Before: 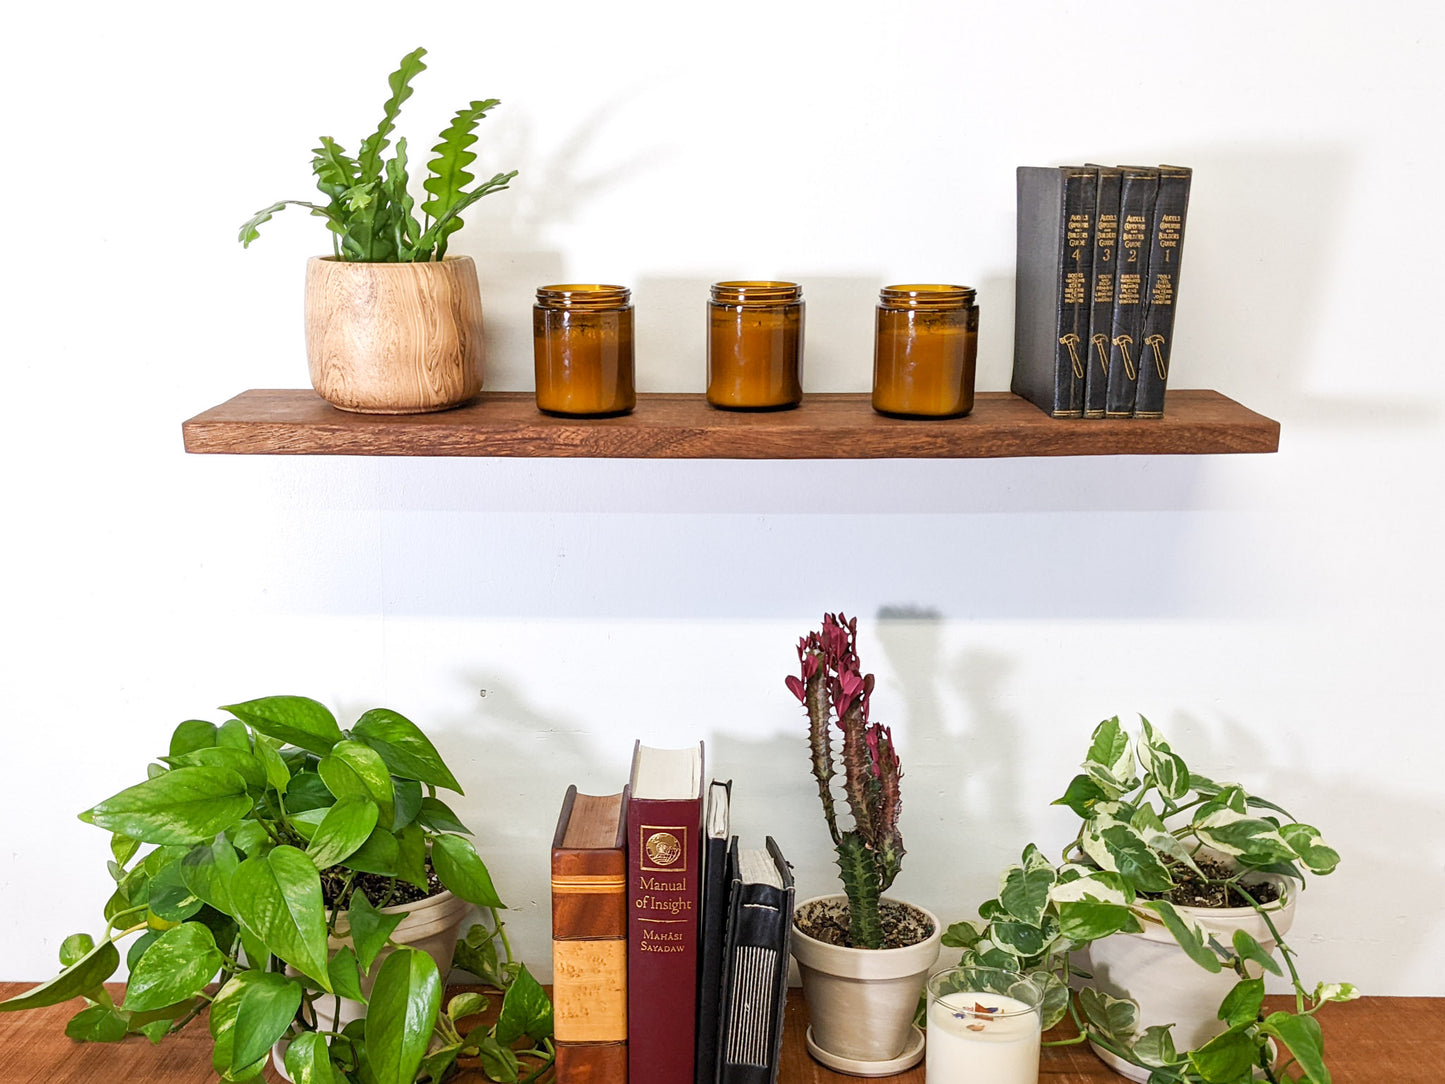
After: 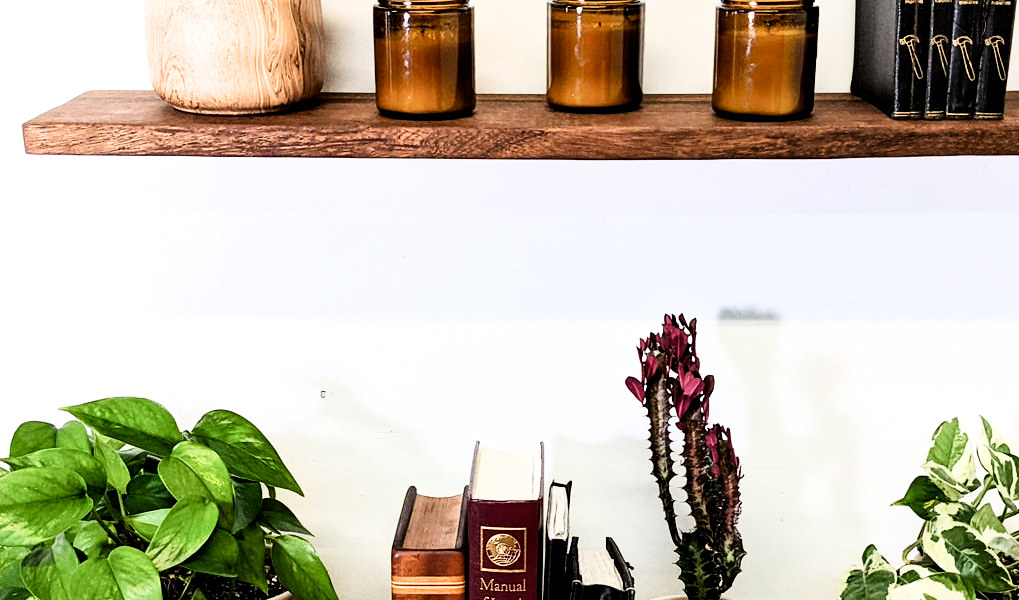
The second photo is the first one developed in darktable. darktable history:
contrast brightness saturation: contrast 0.15, brightness -0.01, saturation 0.1
crop: left 11.123%, top 27.61%, right 18.3%, bottom 17.034%
filmic rgb: black relative exposure -3.75 EV, white relative exposure 2.4 EV, dynamic range scaling -50%, hardness 3.42, latitude 30%, contrast 1.8
